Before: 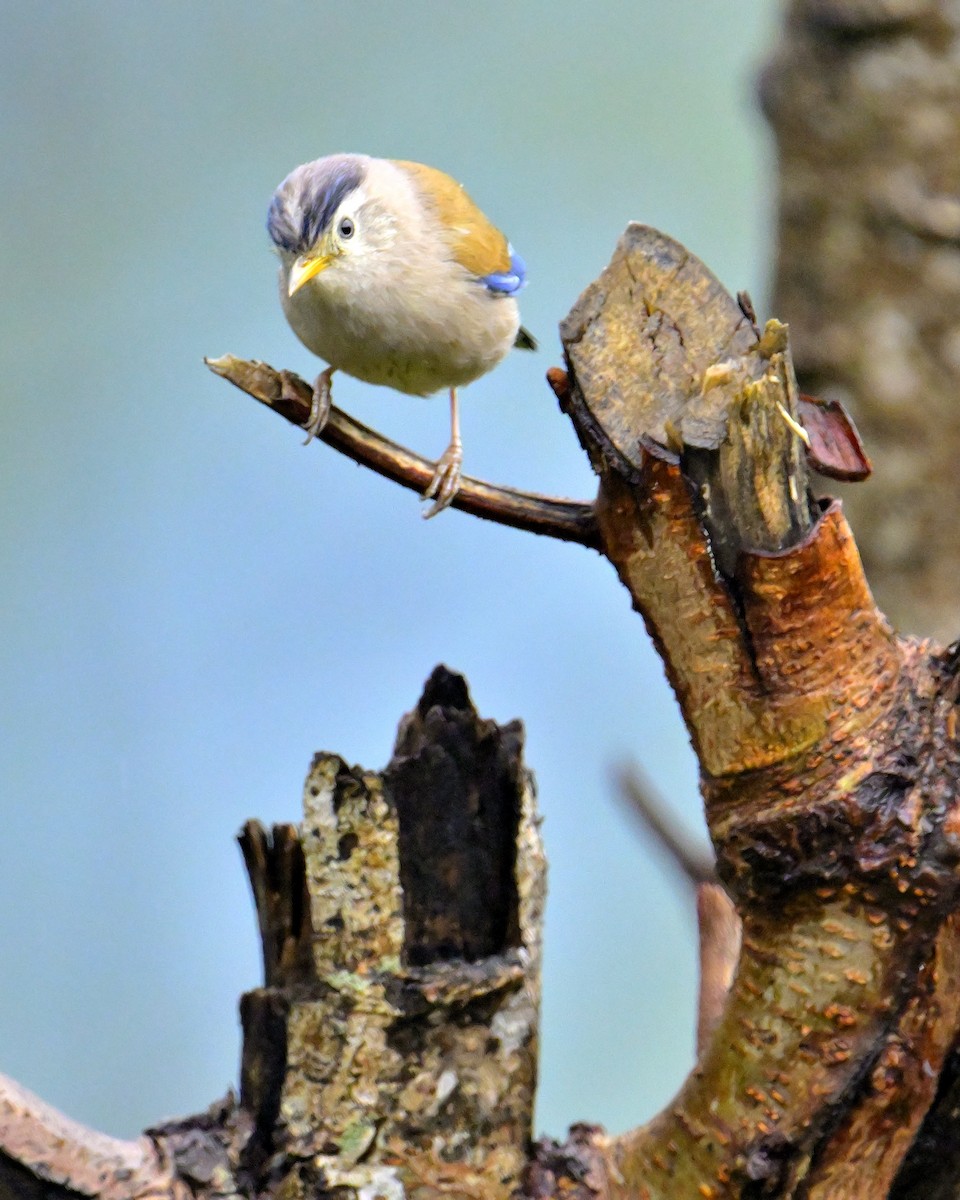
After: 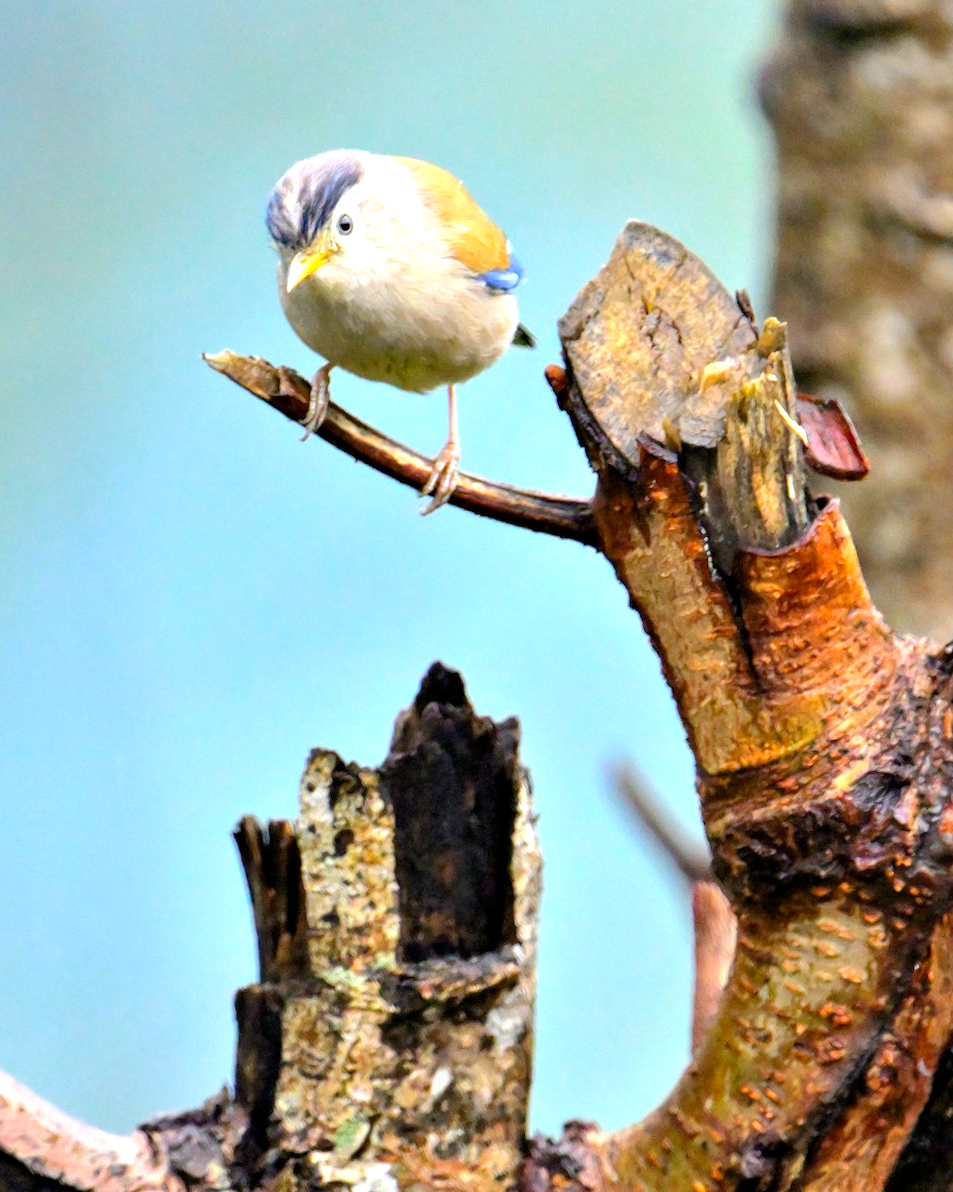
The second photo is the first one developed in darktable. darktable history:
crop and rotate: angle -0.292°
exposure: exposure 0.606 EV, compensate highlight preservation false
